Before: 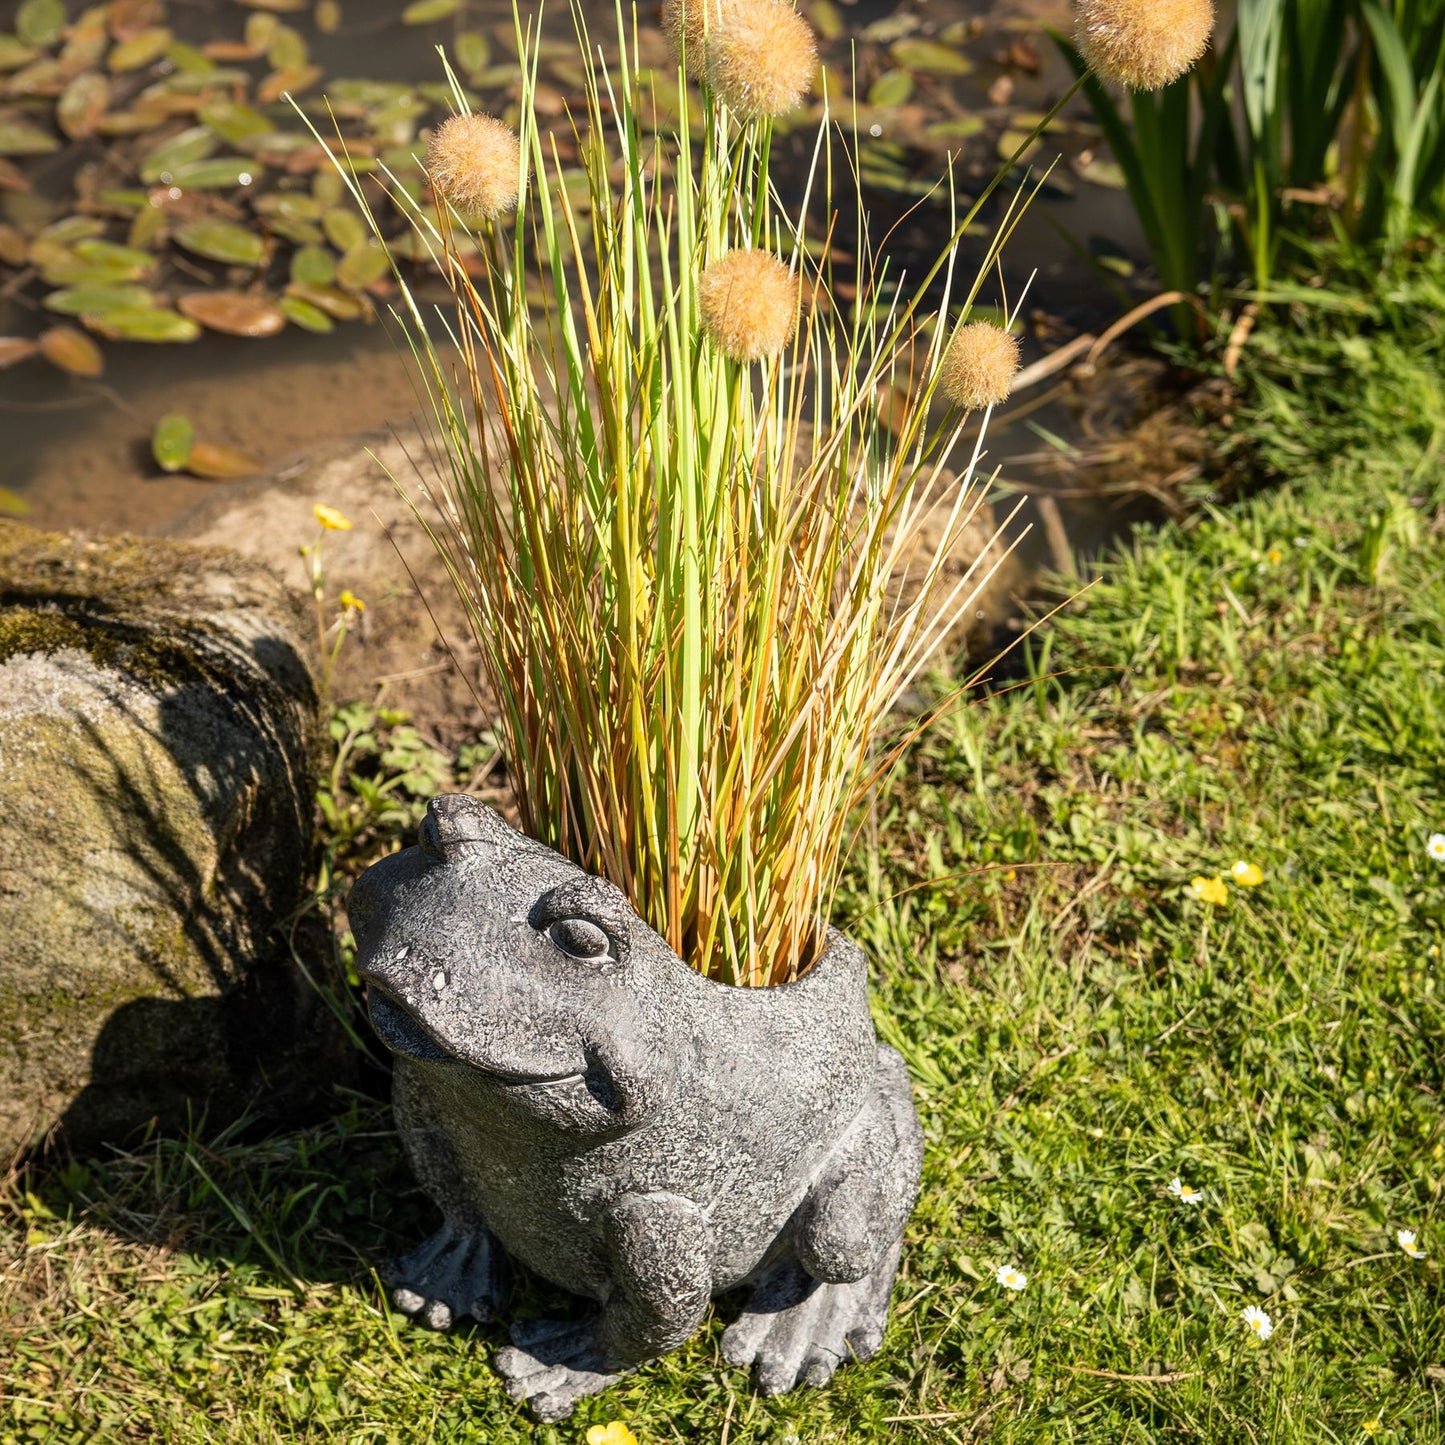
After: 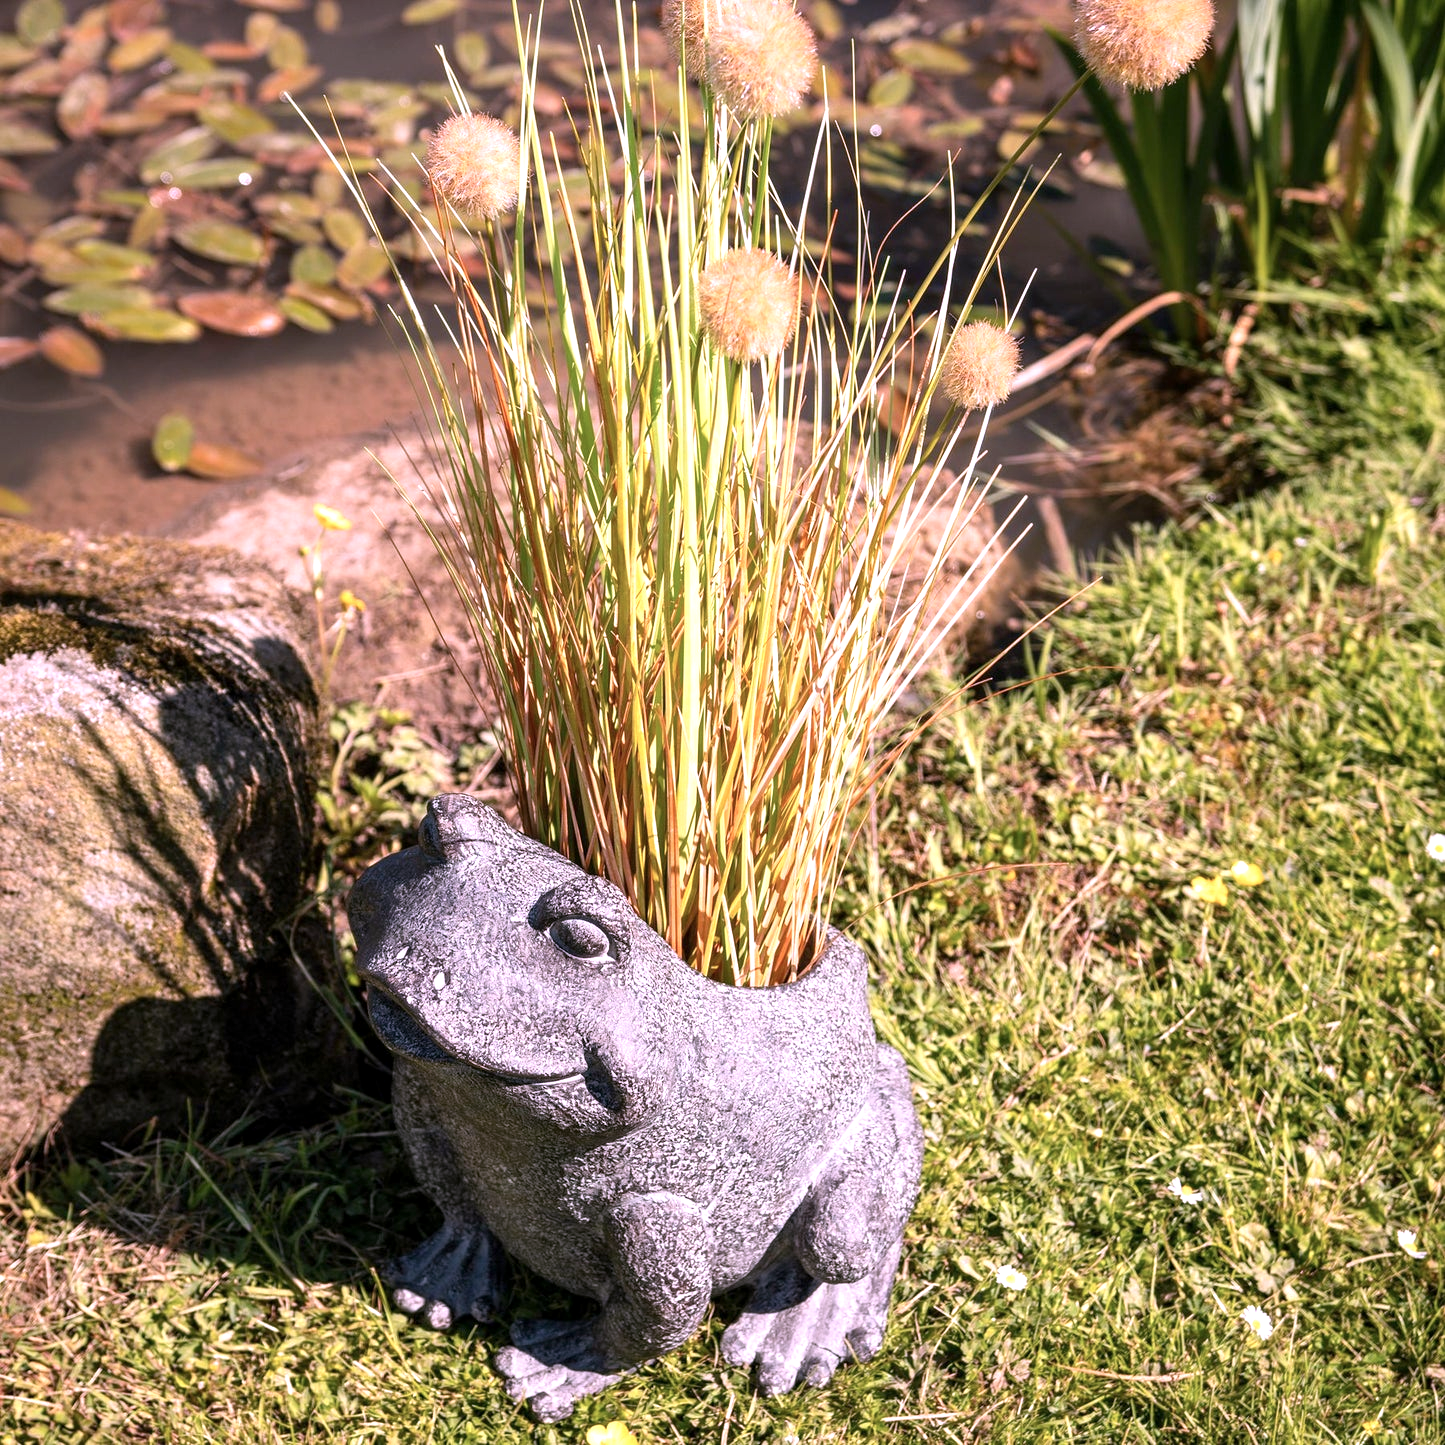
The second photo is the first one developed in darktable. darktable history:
exposure: black level correction 0.001, exposure 0.5 EV, compensate exposure bias true, compensate highlight preservation false
color correction: highlights a* 15.46, highlights b* -20.56
